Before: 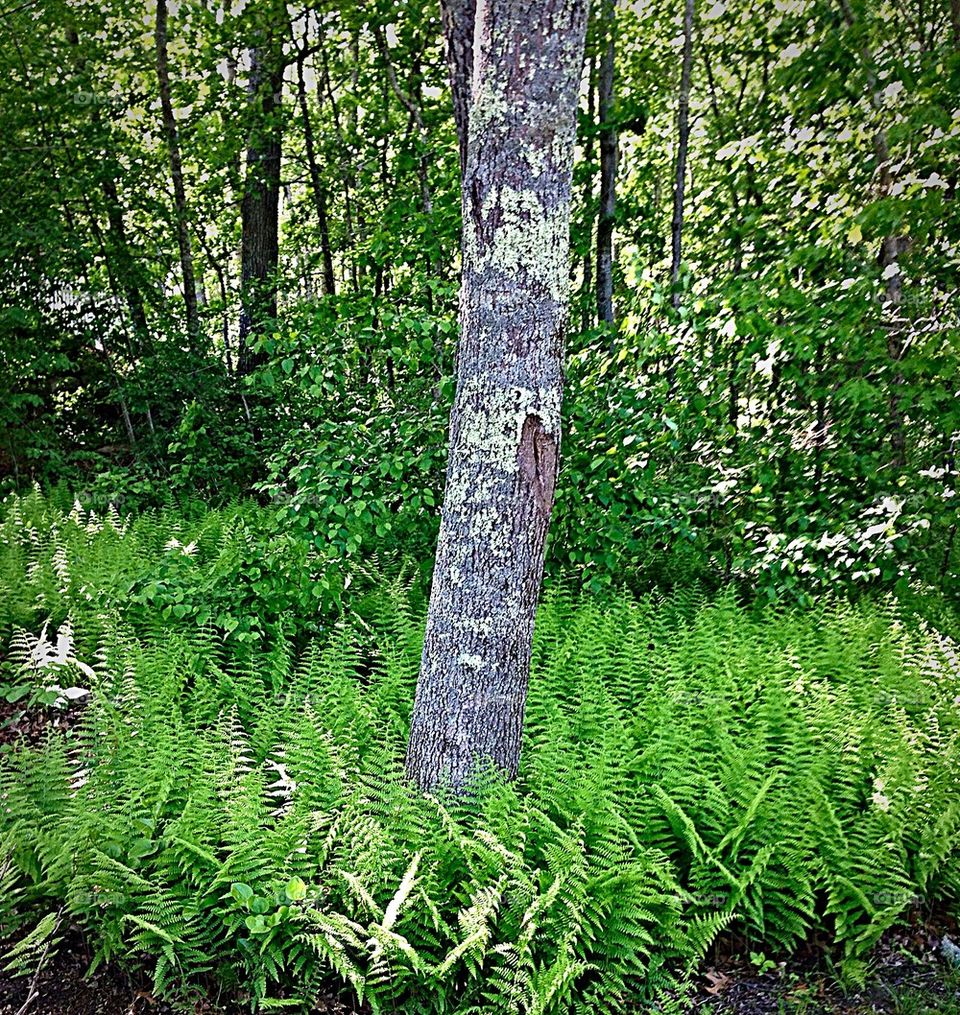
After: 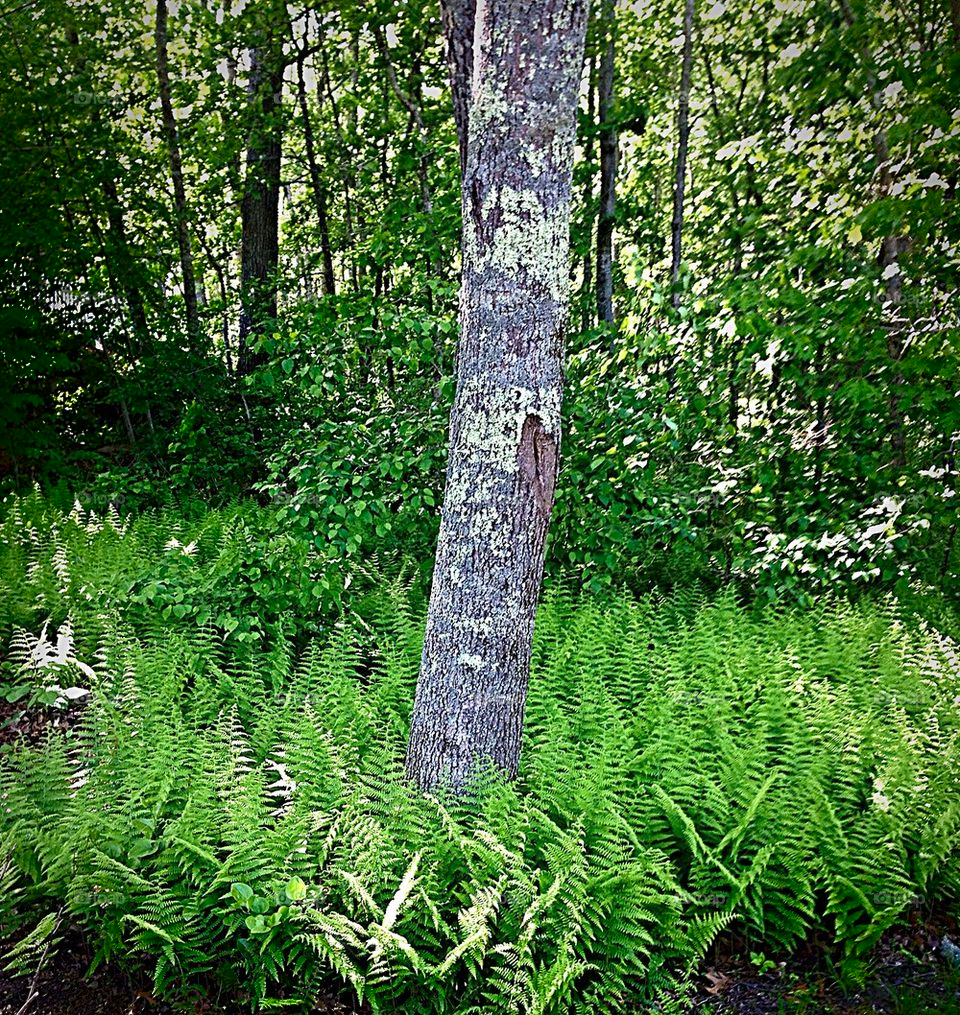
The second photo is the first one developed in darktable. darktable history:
shadows and highlights: shadows -88.83, highlights -37.44, soften with gaussian
